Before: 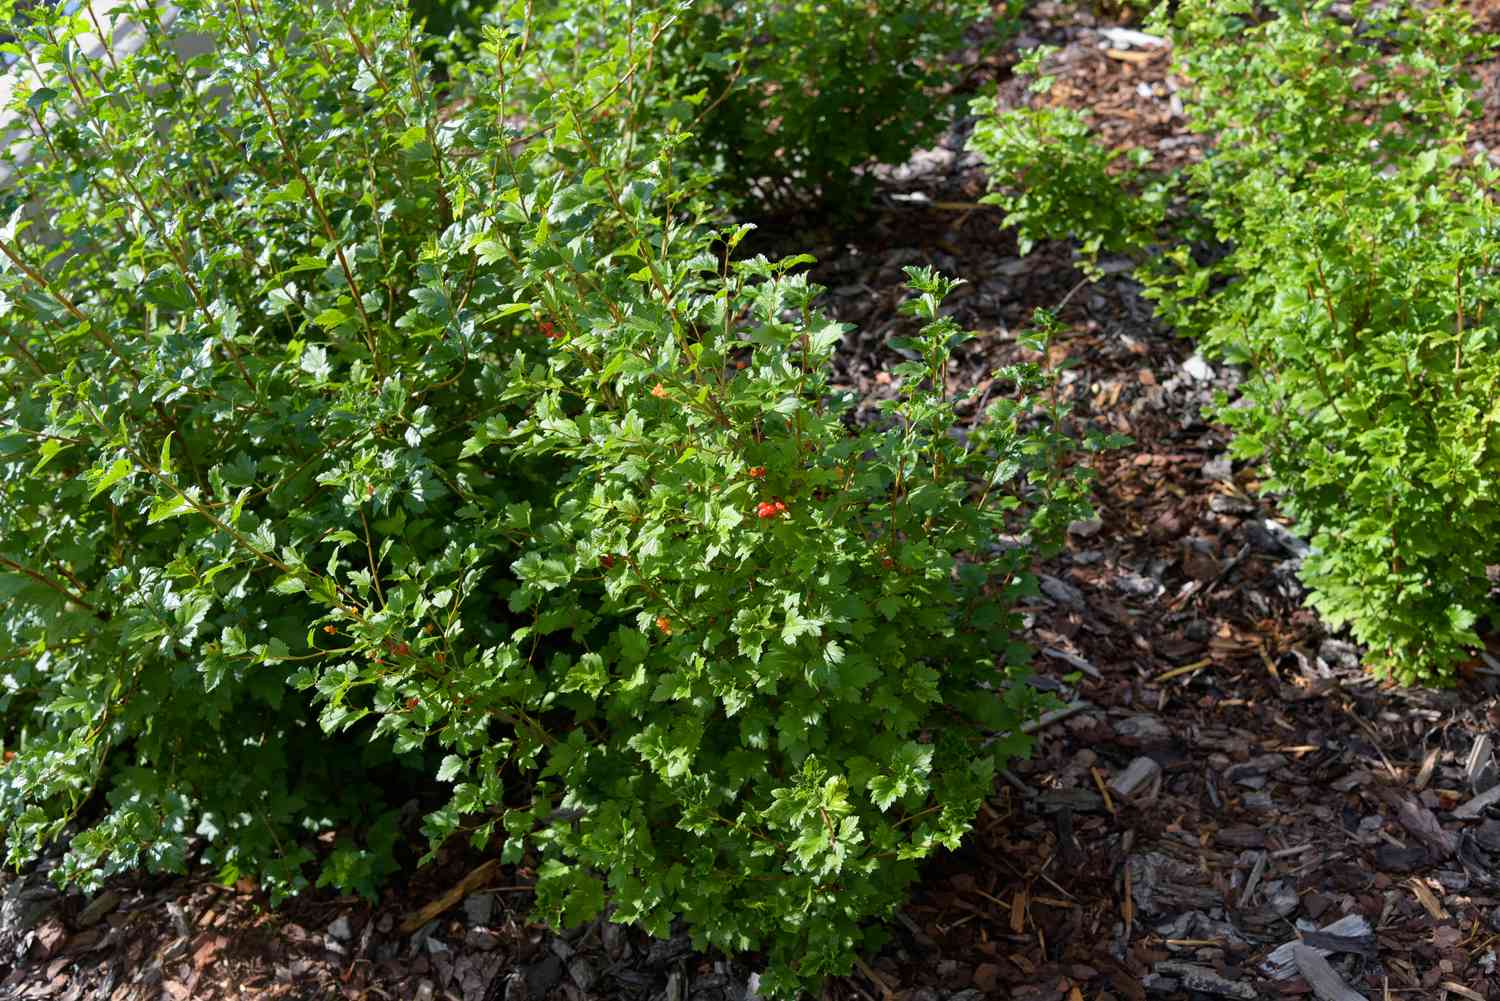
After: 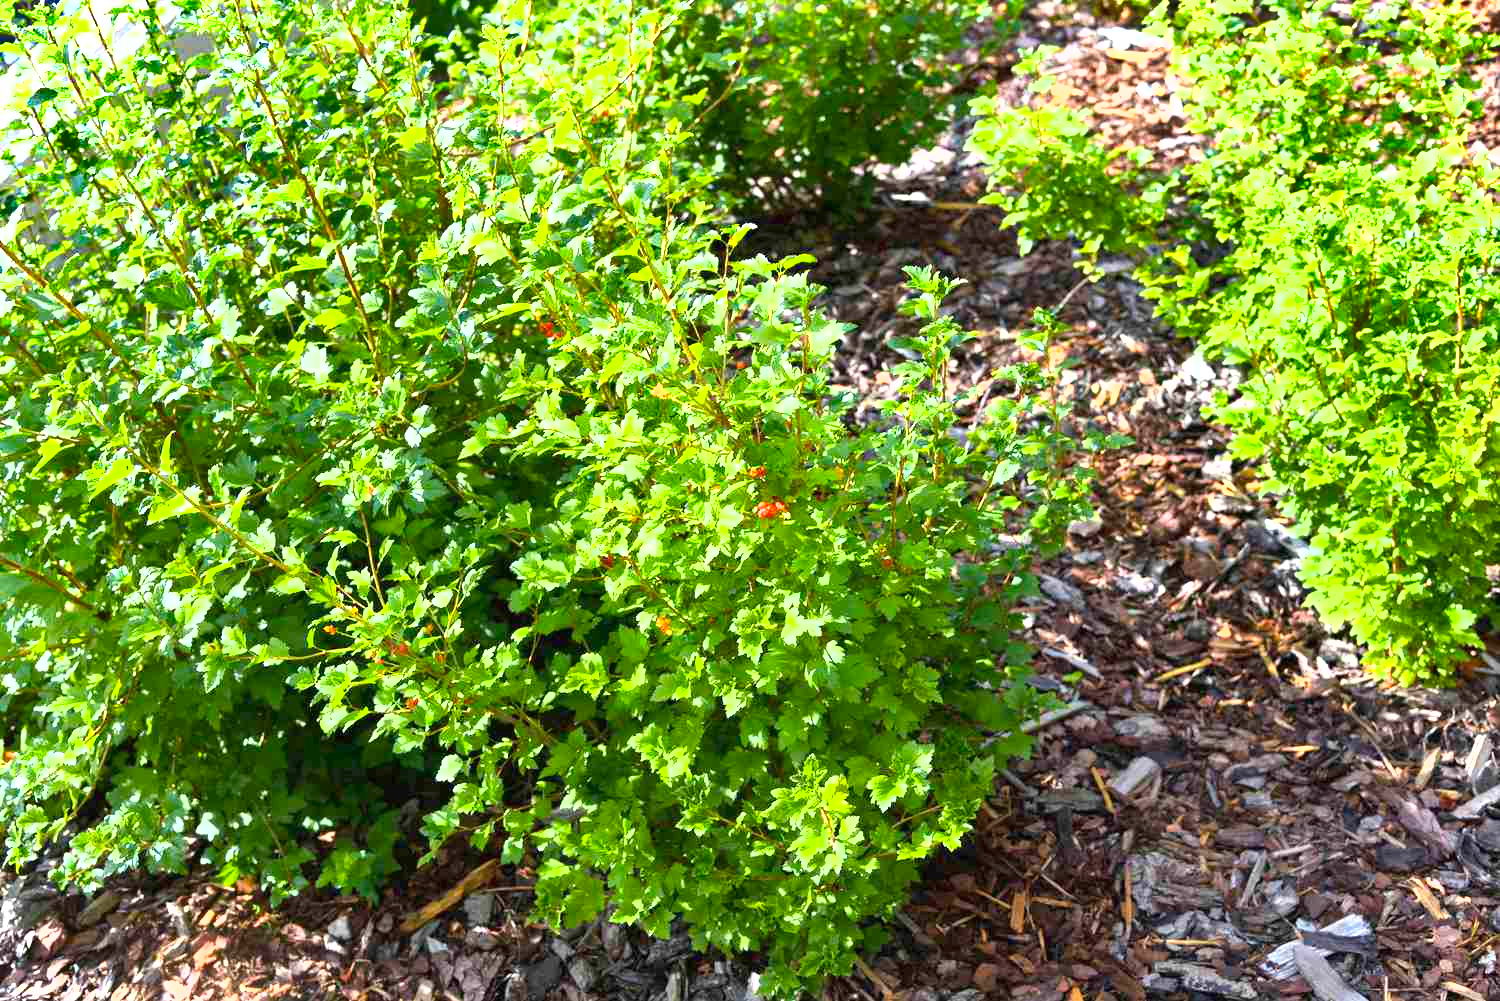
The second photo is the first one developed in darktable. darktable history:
exposure: black level correction 0, exposure 1.74 EV, compensate highlight preservation false
color balance rgb: linear chroma grading › global chroma 15.354%, perceptual saturation grading › global saturation 0.488%, saturation formula JzAzBz (2021)
shadows and highlights: soften with gaussian
